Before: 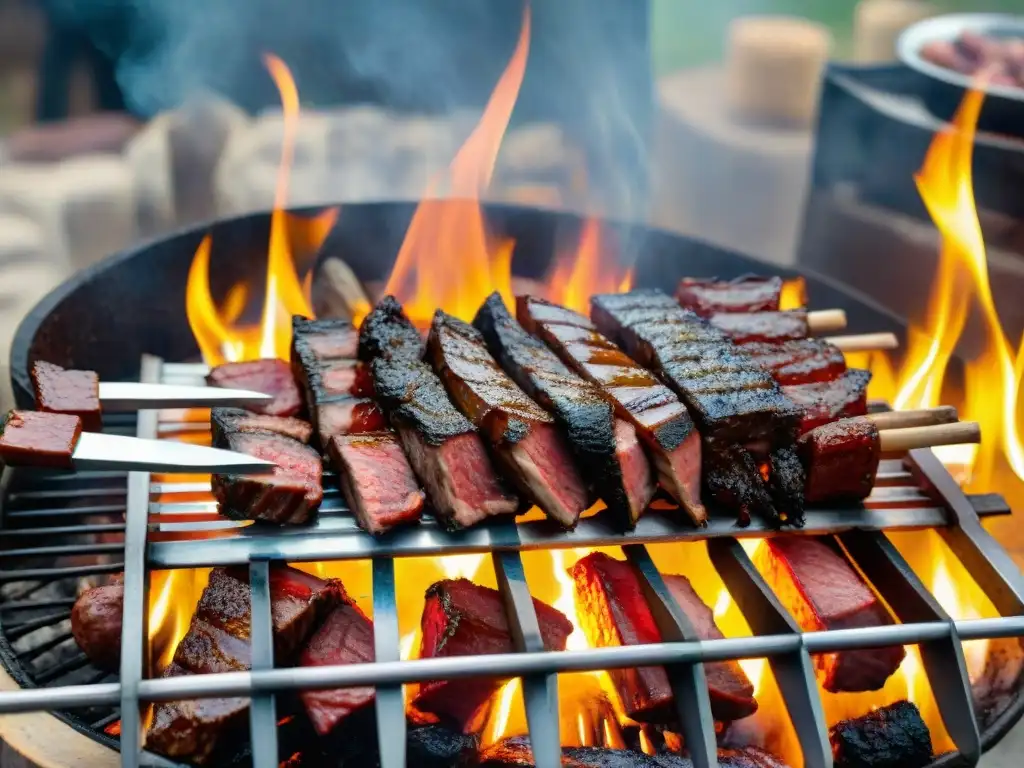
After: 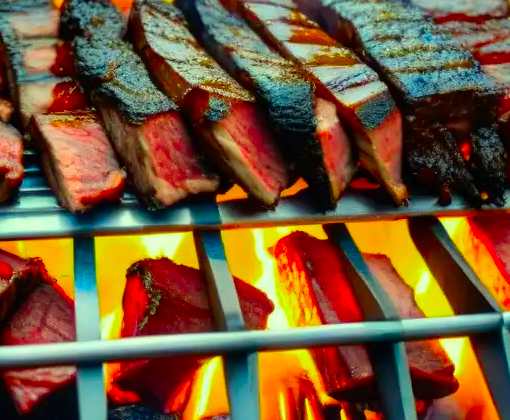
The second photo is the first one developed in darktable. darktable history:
color correction: highlights a* -11.11, highlights b* 9.86, saturation 1.71
crop: left 29.223%, top 41.832%, right 20.971%, bottom 3.467%
